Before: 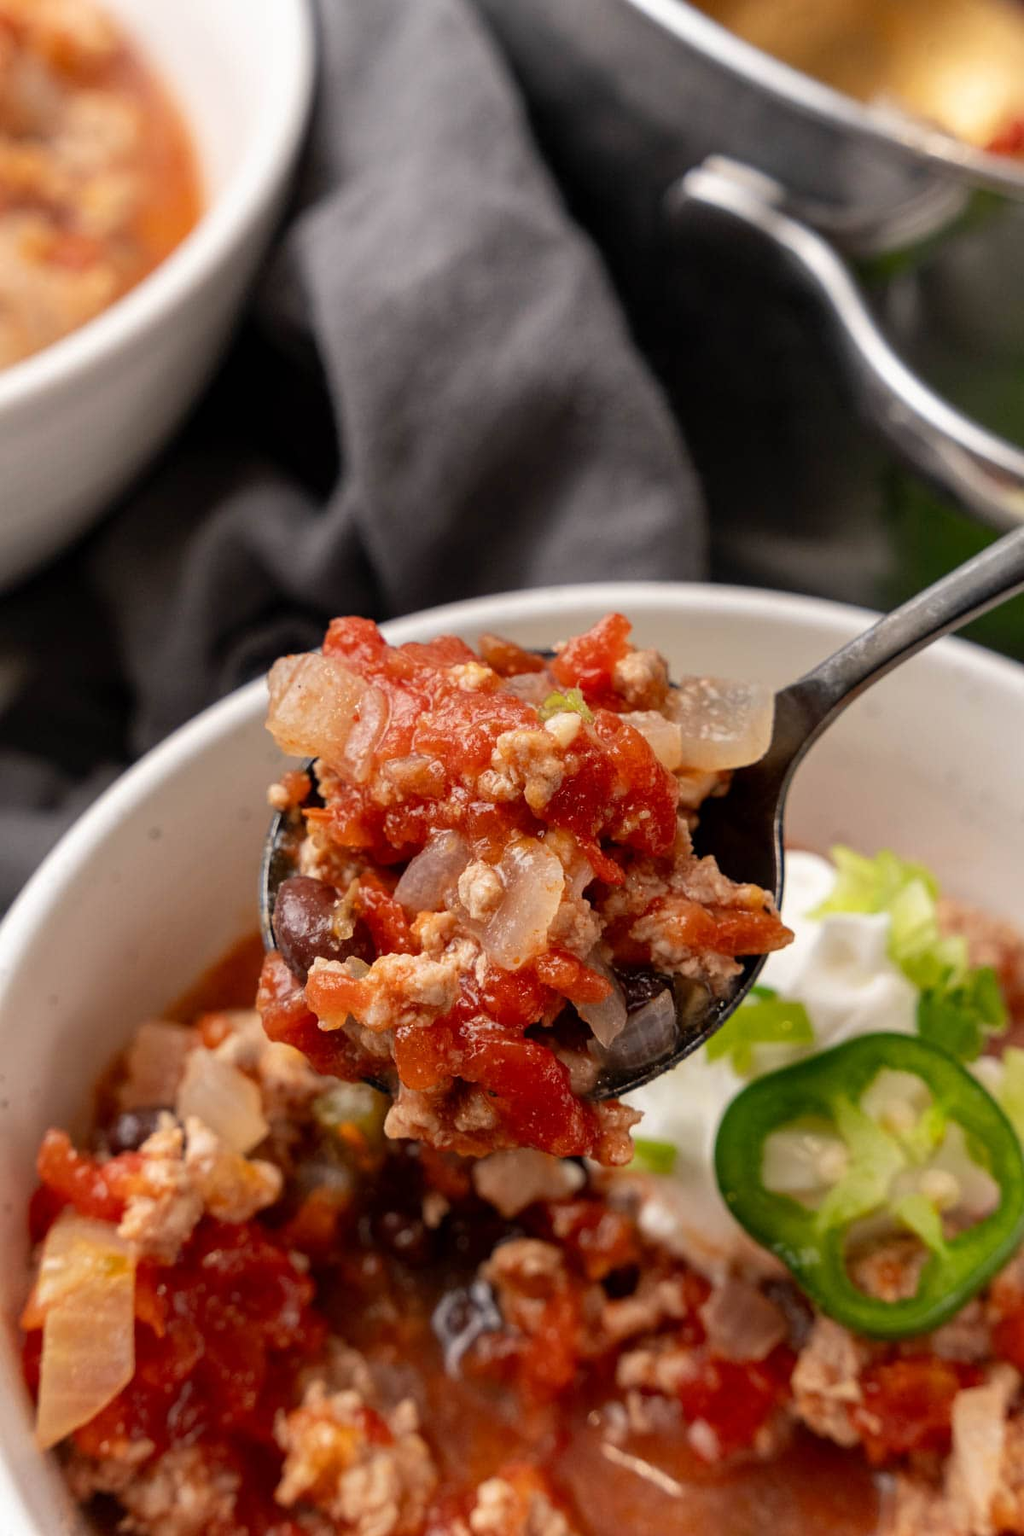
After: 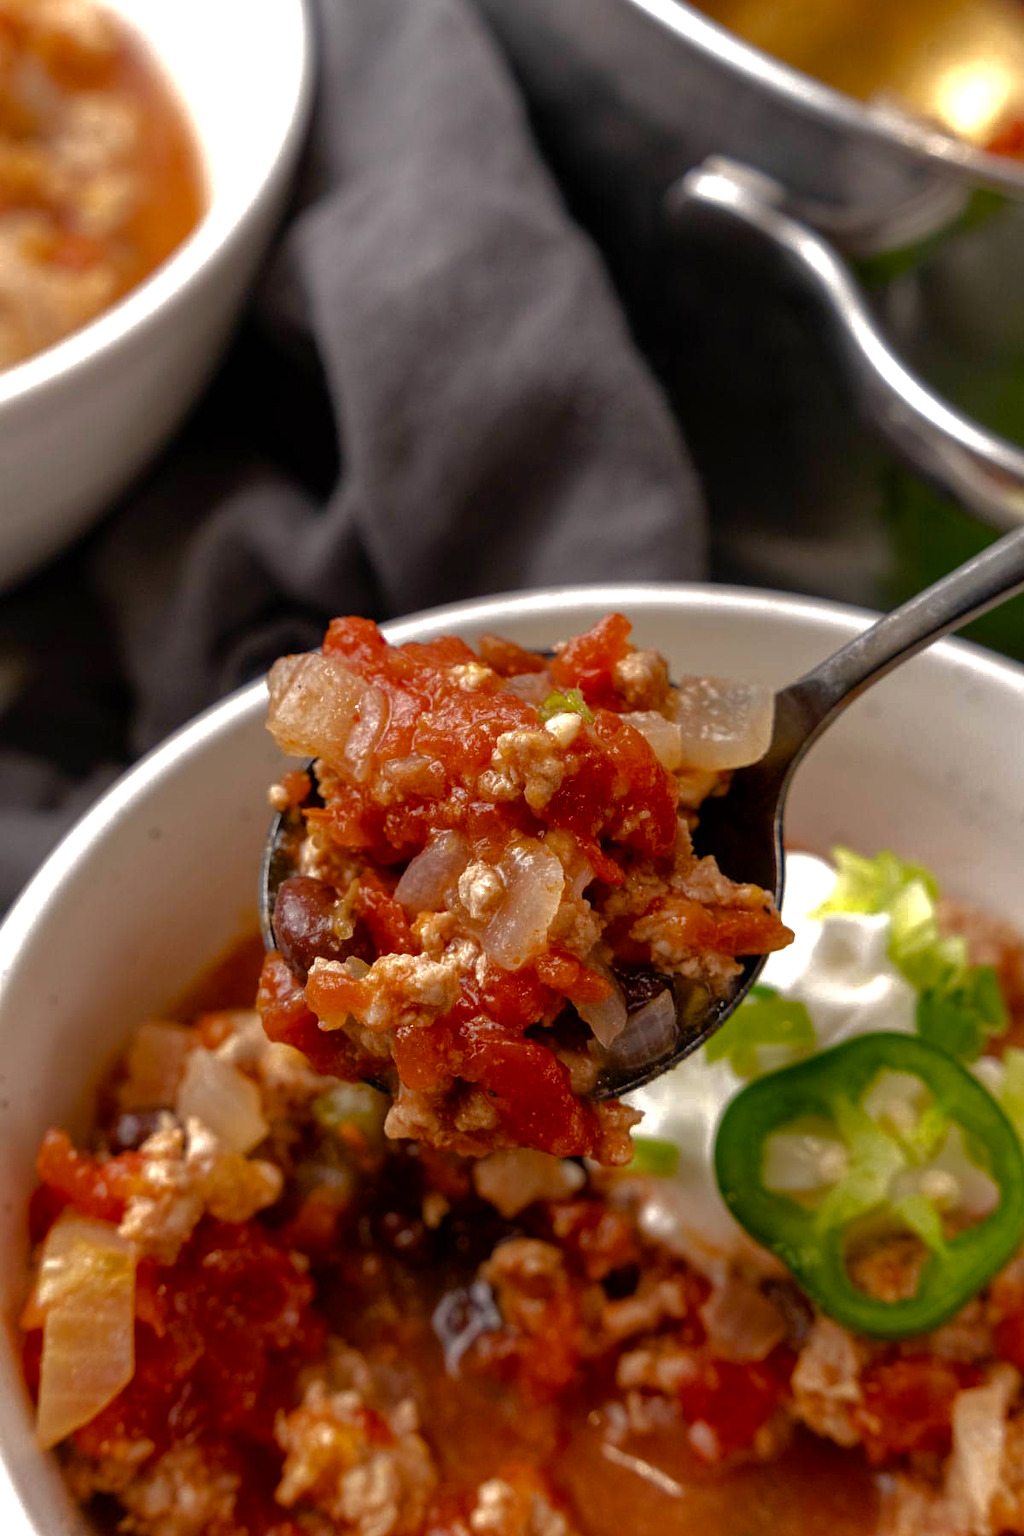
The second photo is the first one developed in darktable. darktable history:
color balance rgb: linear chroma grading › global chroma 15.396%, perceptual saturation grading › global saturation -0.12%, perceptual saturation grading › highlights -18.243%, perceptual saturation grading › mid-tones 6.612%, perceptual saturation grading › shadows 28.108%, perceptual brilliance grading › global brilliance 11.43%, global vibrance 20%
base curve: curves: ch0 [(0, 0) (0.841, 0.609) (1, 1)]
